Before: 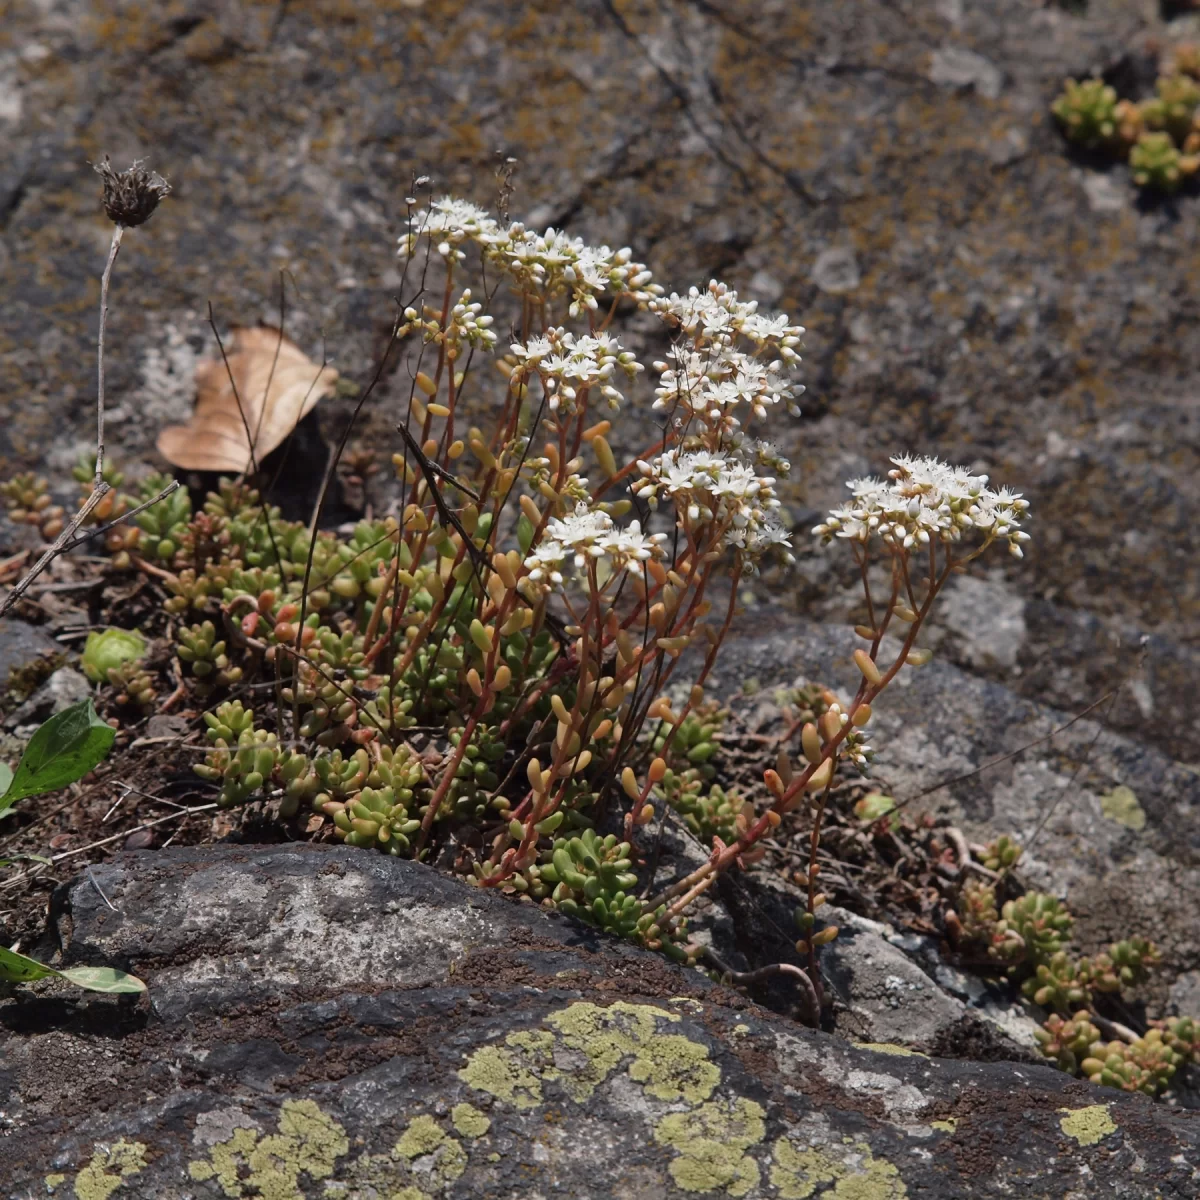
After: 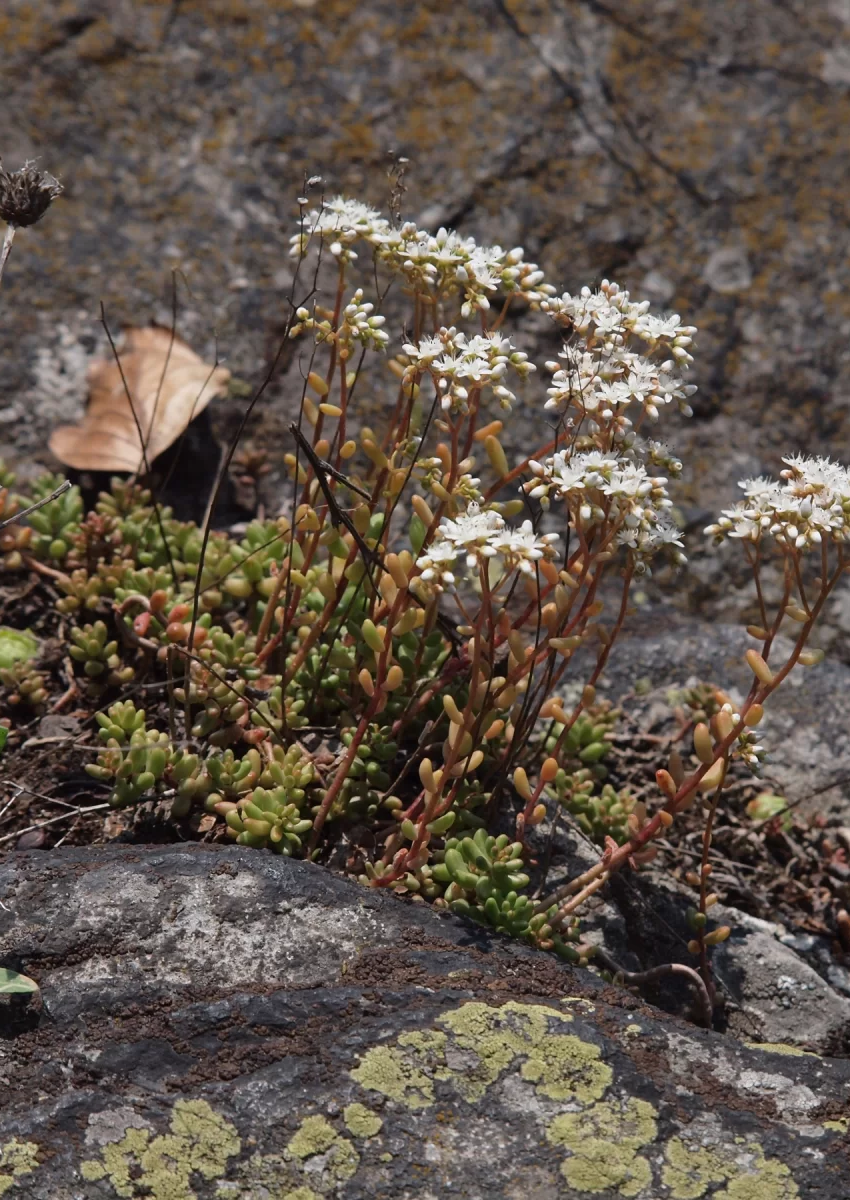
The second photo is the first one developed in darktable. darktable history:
crop and rotate: left 9.026%, right 20.077%
